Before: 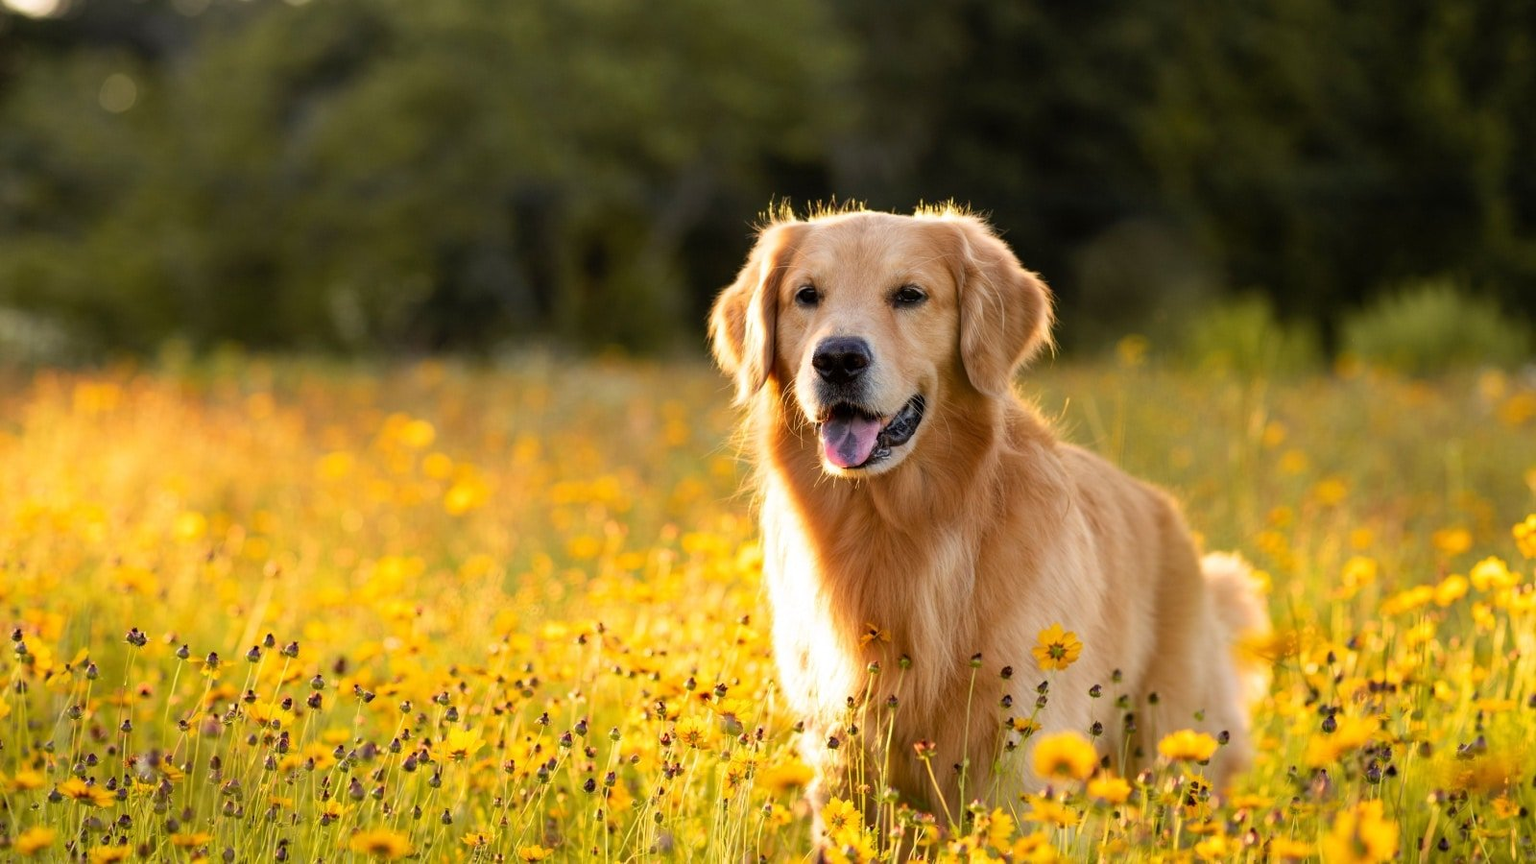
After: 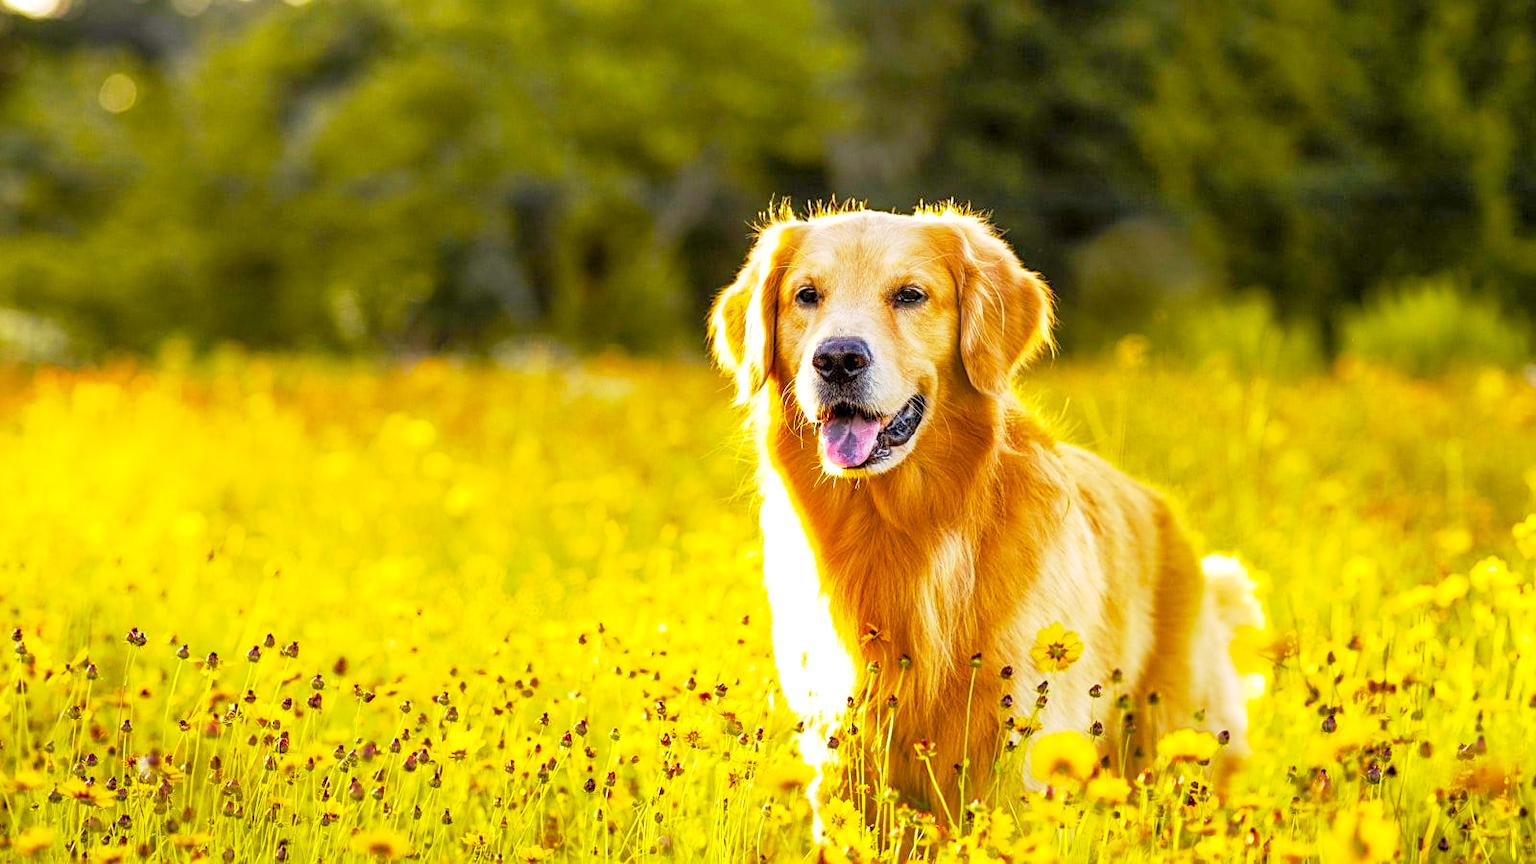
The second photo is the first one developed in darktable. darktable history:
local contrast: detail 130%
color balance rgb: perceptual saturation grading › global saturation 40%, global vibrance 15%
exposure: black level correction 0.001, exposure 0.955 EV, compensate exposure bias true, compensate highlight preservation false
base curve: curves: ch0 [(0, 0) (0.088, 0.125) (0.176, 0.251) (0.354, 0.501) (0.613, 0.749) (1, 0.877)], preserve colors none
rgb curve: mode RGB, independent channels
sharpen: on, module defaults
shadows and highlights: on, module defaults
